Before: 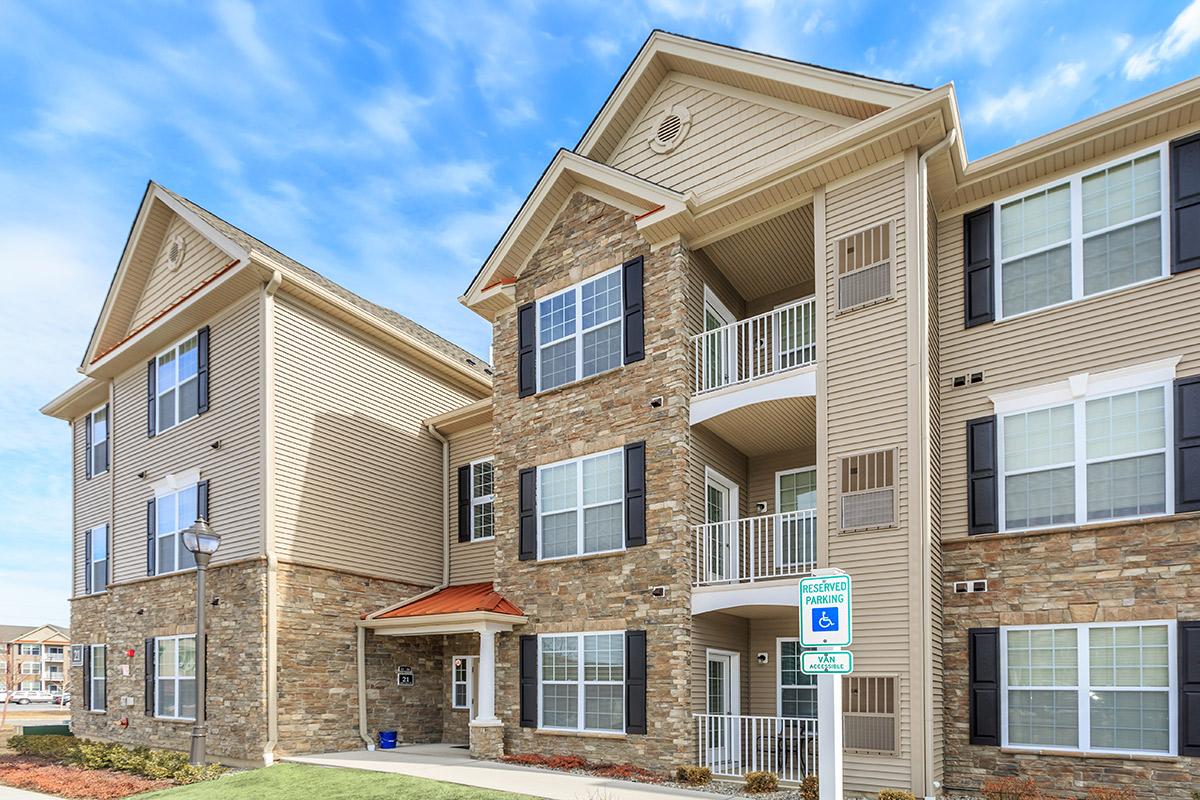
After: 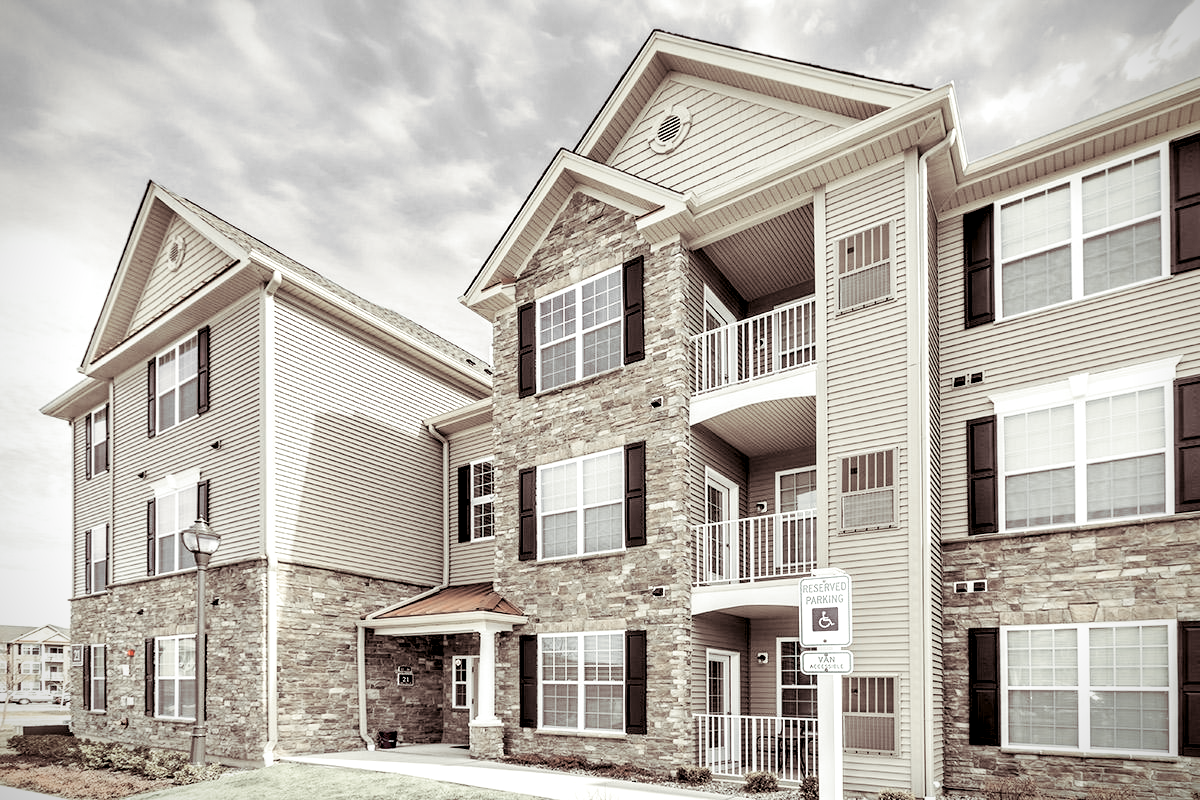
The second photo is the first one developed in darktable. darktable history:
exposure: exposure 0.2 EV, compensate highlight preservation false
shadows and highlights: shadows 32, highlights -32, soften with gaussian
tone curve: curves: ch0 [(0, 0) (0.004, 0.001) (0.133, 0.112) (0.325, 0.362) (0.832, 0.893) (1, 1)], color space Lab, linked channels, preserve colors none
contrast brightness saturation: brightness 0.18, saturation -0.5
vignetting: fall-off start 88.53%, fall-off radius 44.2%, saturation 0.376, width/height ratio 1.161
levels: levels [0.116, 0.574, 1]
color zones: curves: ch1 [(0, 0.831) (0.08, 0.771) (0.157, 0.268) (0.241, 0.207) (0.562, -0.005) (0.714, -0.013) (0.876, 0.01) (1, 0.831)]
split-toning: shadows › saturation 0.24, highlights › hue 54°, highlights › saturation 0.24
contrast equalizer: octaves 7, y [[0.528, 0.548, 0.563, 0.562, 0.546, 0.526], [0.55 ×6], [0 ×6], [0 ×6], [0 ×6]]
color correction: highlights a* -5.94, highlights b* 9.48, shadows a* 10.12, shadows b* 23.94
